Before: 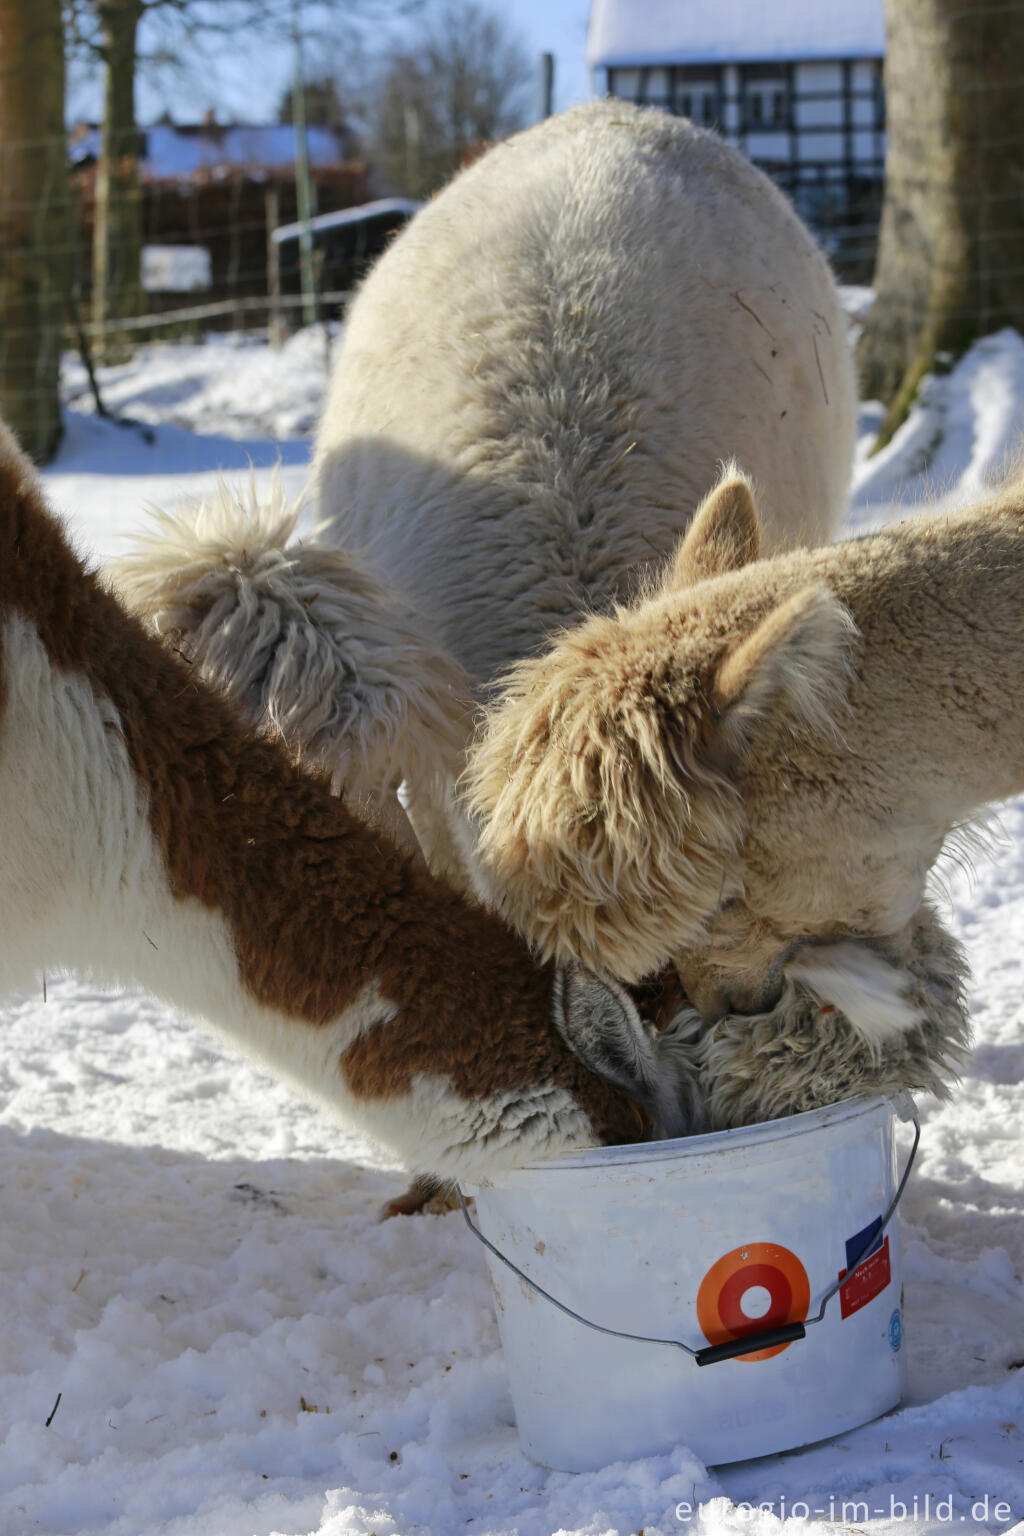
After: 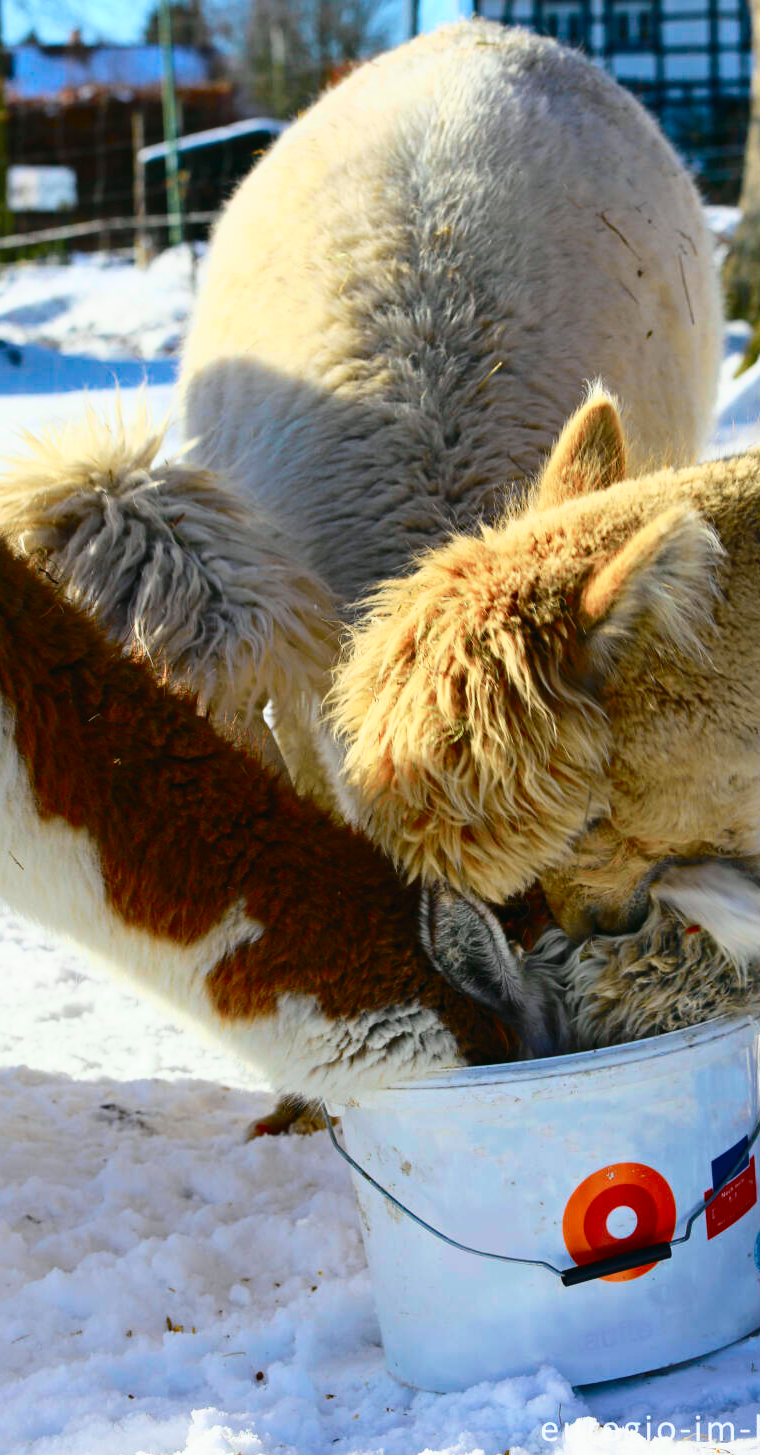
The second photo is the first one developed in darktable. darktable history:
crop and rotate: left 13.15%, top 5.251%, right 12.609%
tone curve: curves: ch0 [(0, 0.018) (0.162, 0.128) (0.434, 0.478) (0.667, 0.785) (0.819, 0.943) (1, 0.991)]; ch1 [(0, 0) (0.402, 0.36) (0.476, 0.449) (0.506, 0.505) (0.523, 0.518) (0.579, 0.626) (0.641, 0.668) (0.693, 0.745) (0.861, 0.934) (1, 1)]; ch2 [(0, 0) (0.424, 0.388) (0.483, 0.472) (0.503, 0.505) (0.521, 0.519) (0.547, 0.581) (0.582, 0.648) (0.699, 0.759) (0.997, 0.858)], color space Lab, independent channels
